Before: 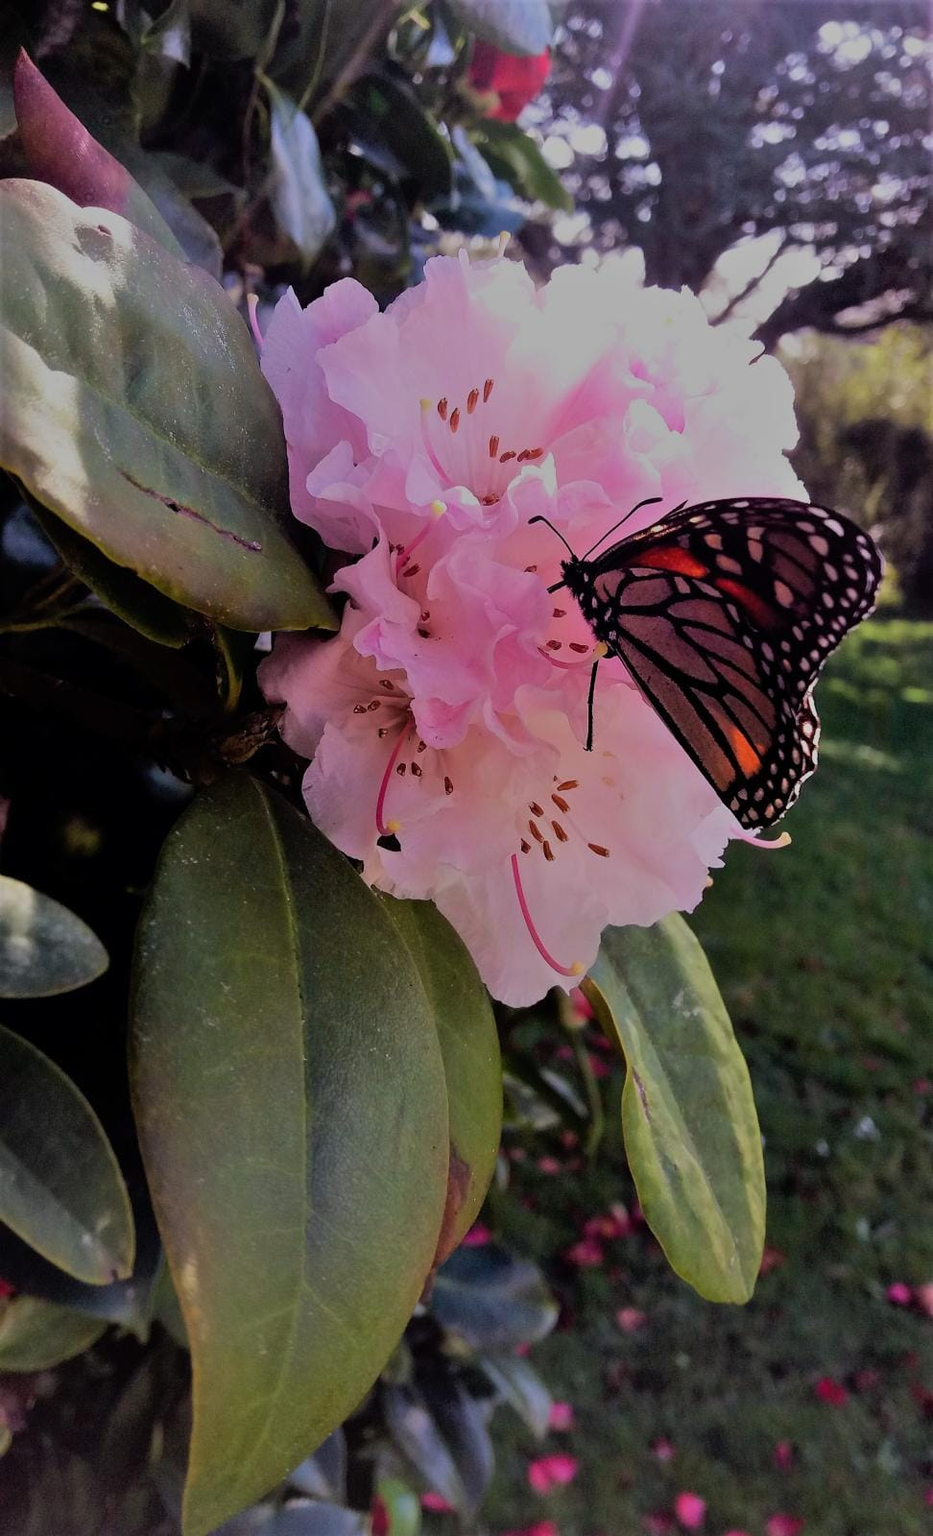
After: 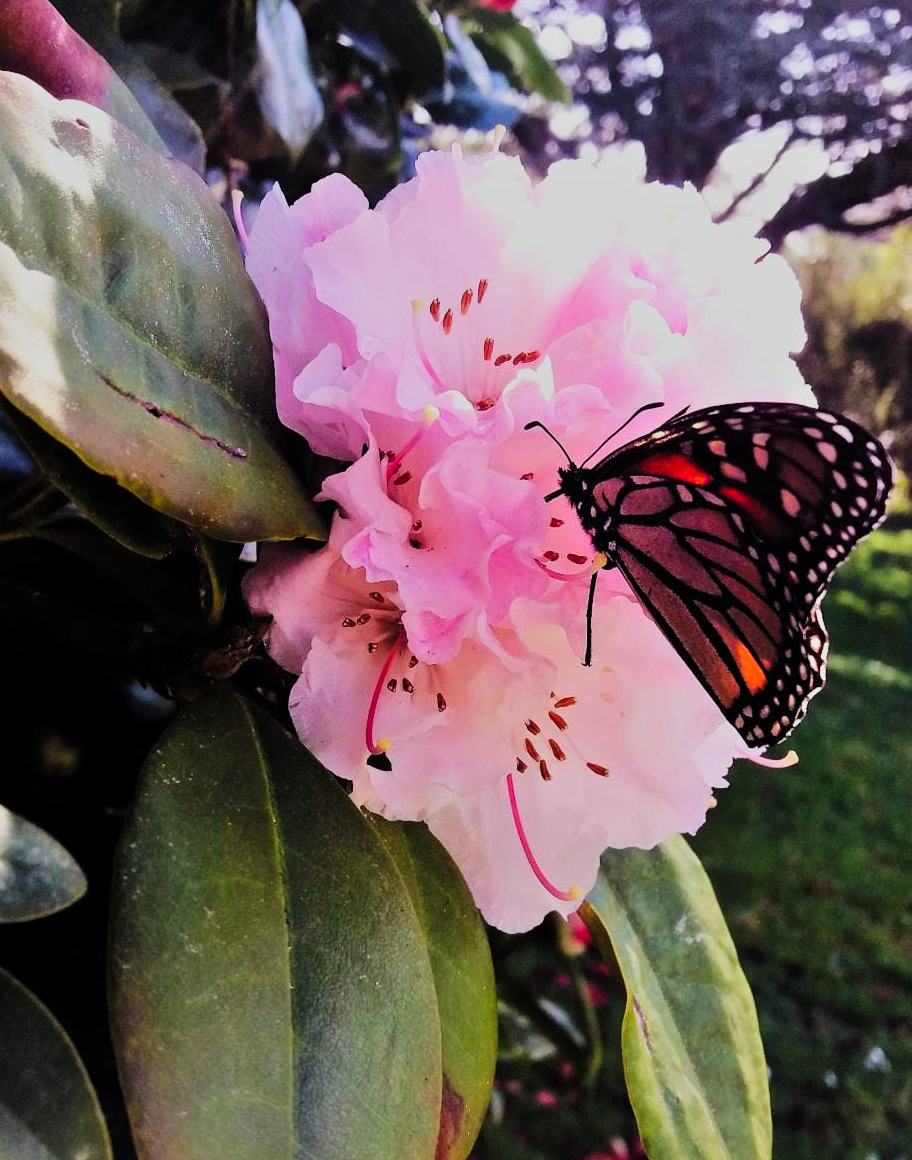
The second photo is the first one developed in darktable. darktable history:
tone equalizer: on, module defaults
crop: left 2.737%, top 7.287%, right 3.421%, bottom 20.179%
base curve: curves: ch0 [(0, 0) (0.036, 0.025) (0.121, 0.166) (0.206, 0.329) (0.605, 0.79) (1, 1)], preserve colors none
contrast brightness saturation: contrast 0.05, brightness 0.06, saturation 0.01
